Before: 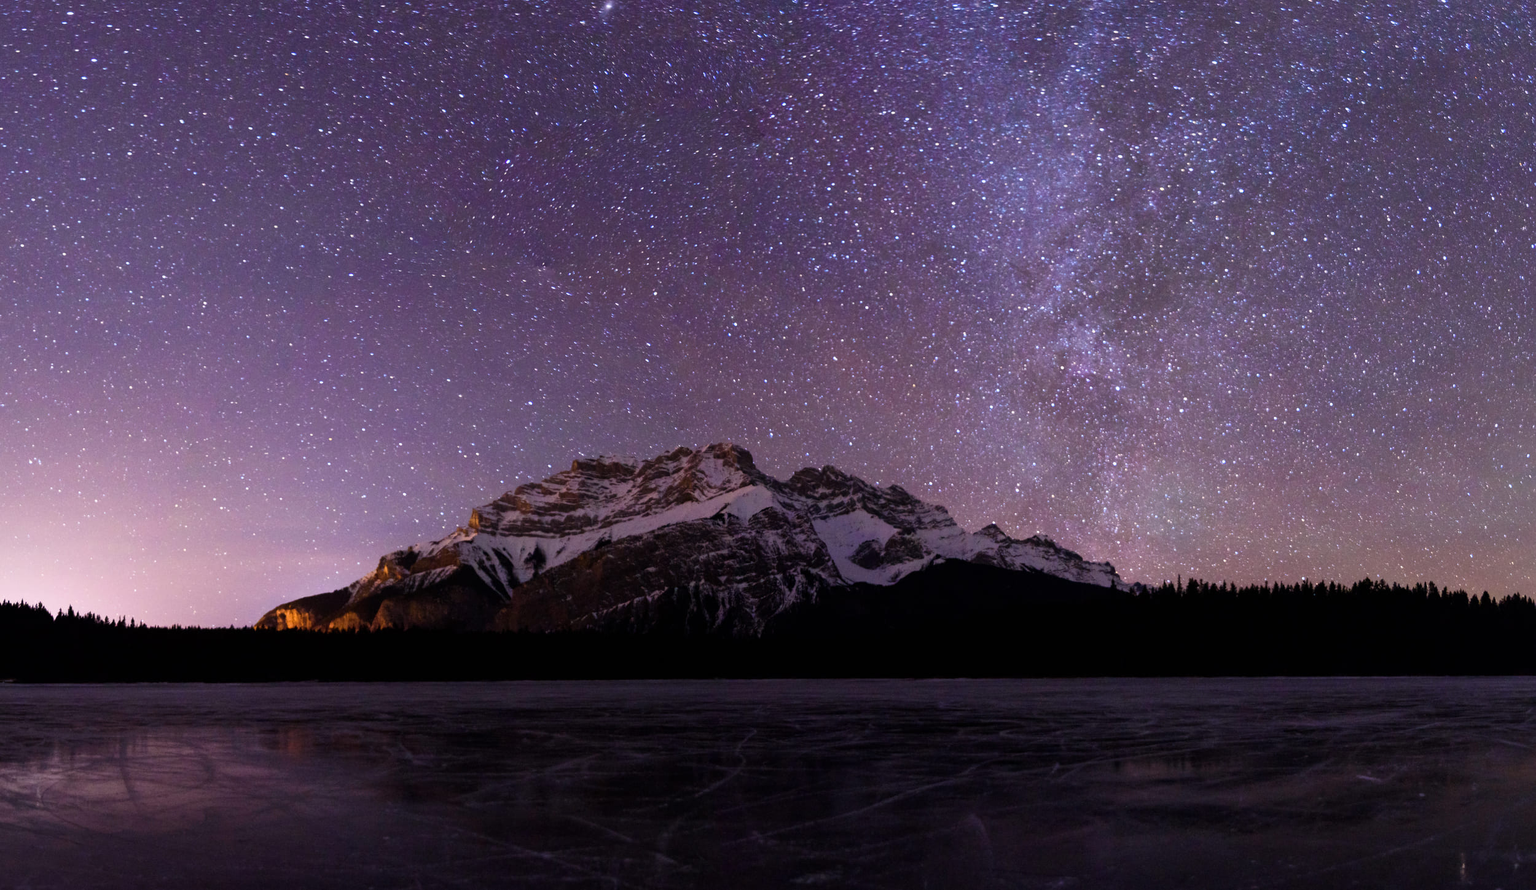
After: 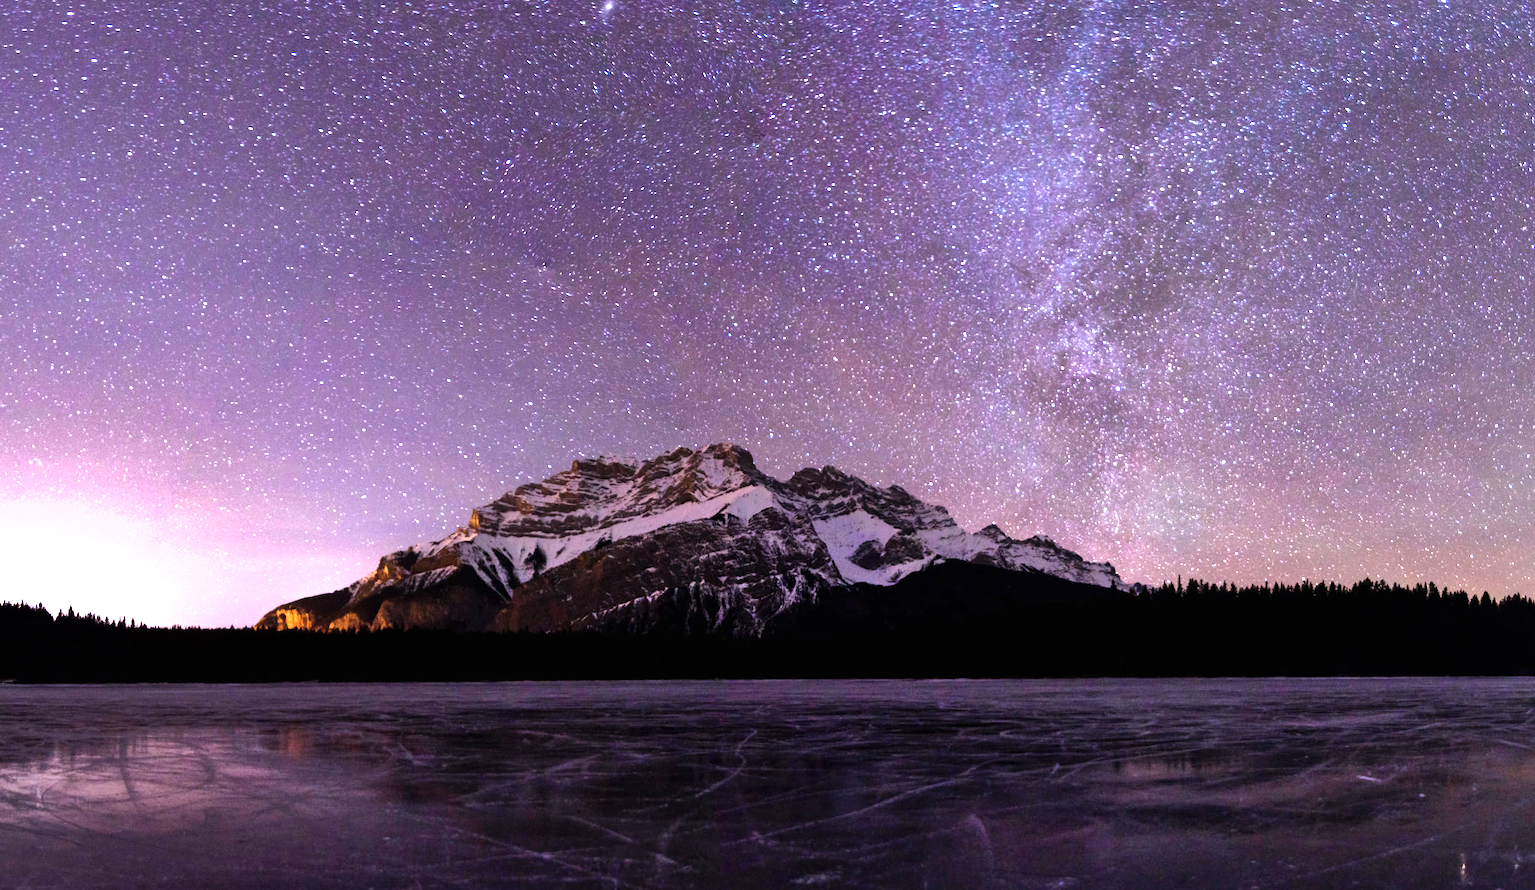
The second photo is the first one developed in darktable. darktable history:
tone equalizer: -8 EV -0.444 EV, -7 EV -0.404 EV, -6 EV -0.337 EV, -5 EV -0.255 EV, -3 EV 0.242 EV, -2 EV 0.334 EV, -1 EV 0.396 EV, +0 EV 0.406 EV, edges refinement/feathering 500, mask exposure compensation -1.57 EV, preserve details no
exposure: exposure 0.916 EV, compensate exposure bias true, compensate highlight preservation false
shadows and highlights: low approximation 0.01, soften with gaussian
